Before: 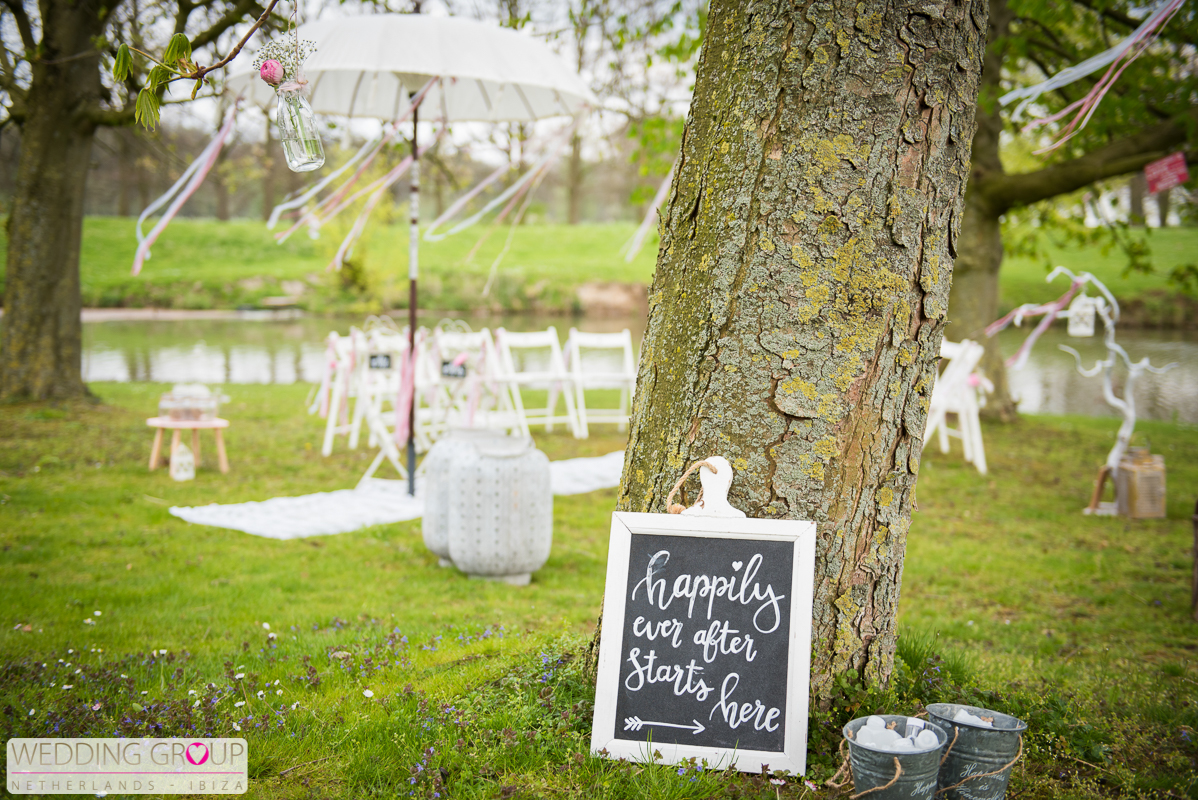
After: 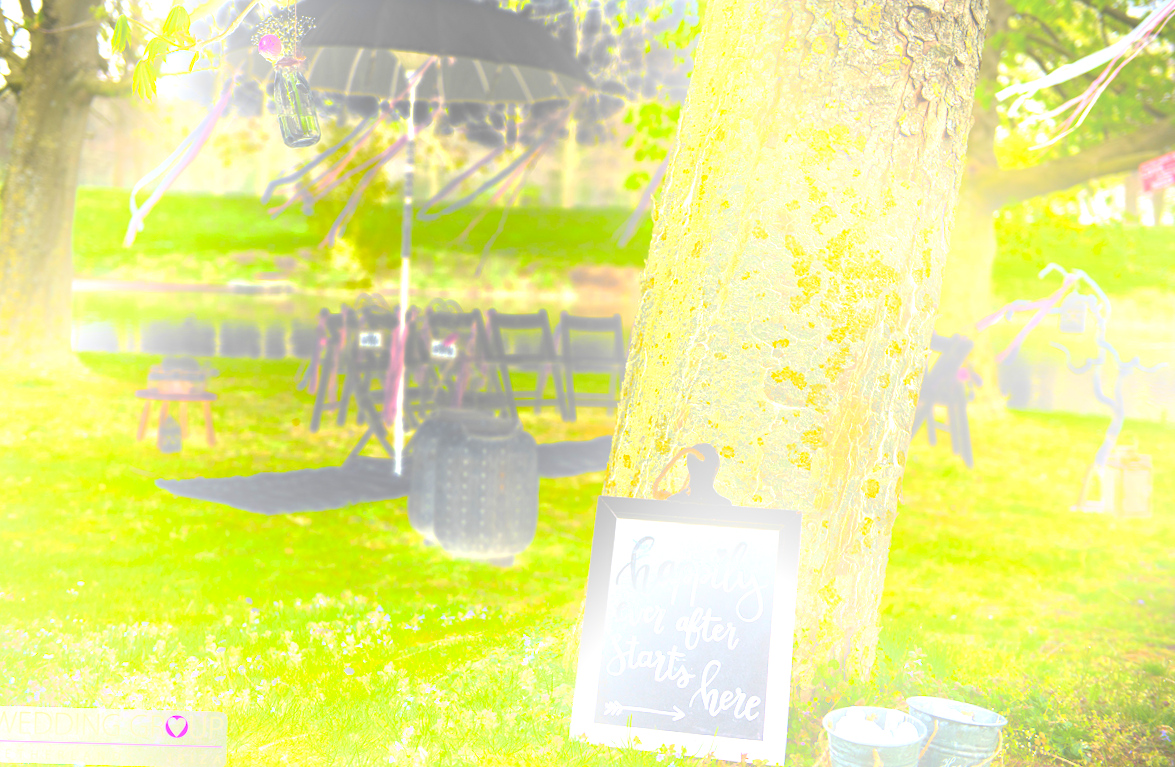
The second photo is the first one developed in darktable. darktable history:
rotate and perspective: rotation 1.57°, crop left 0.018, crop right 0.982, crop top 0.039, crop bottom 0.961
exposure: exposure 2 EV, compensate highlight preservation false
bloom: on, module defaults
